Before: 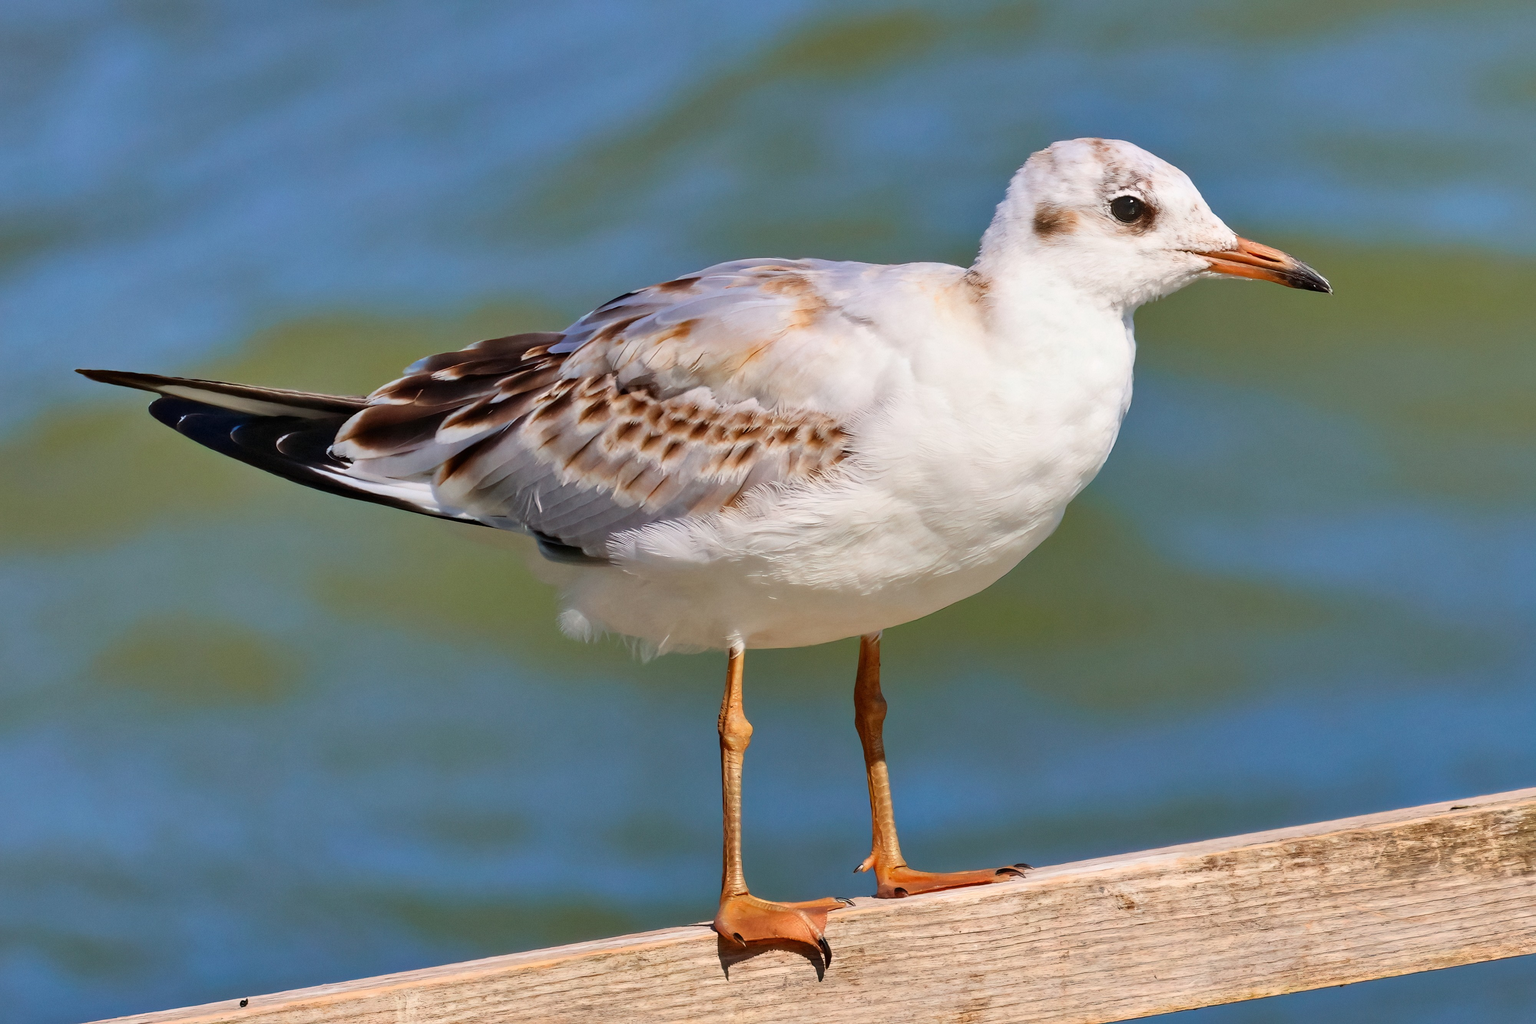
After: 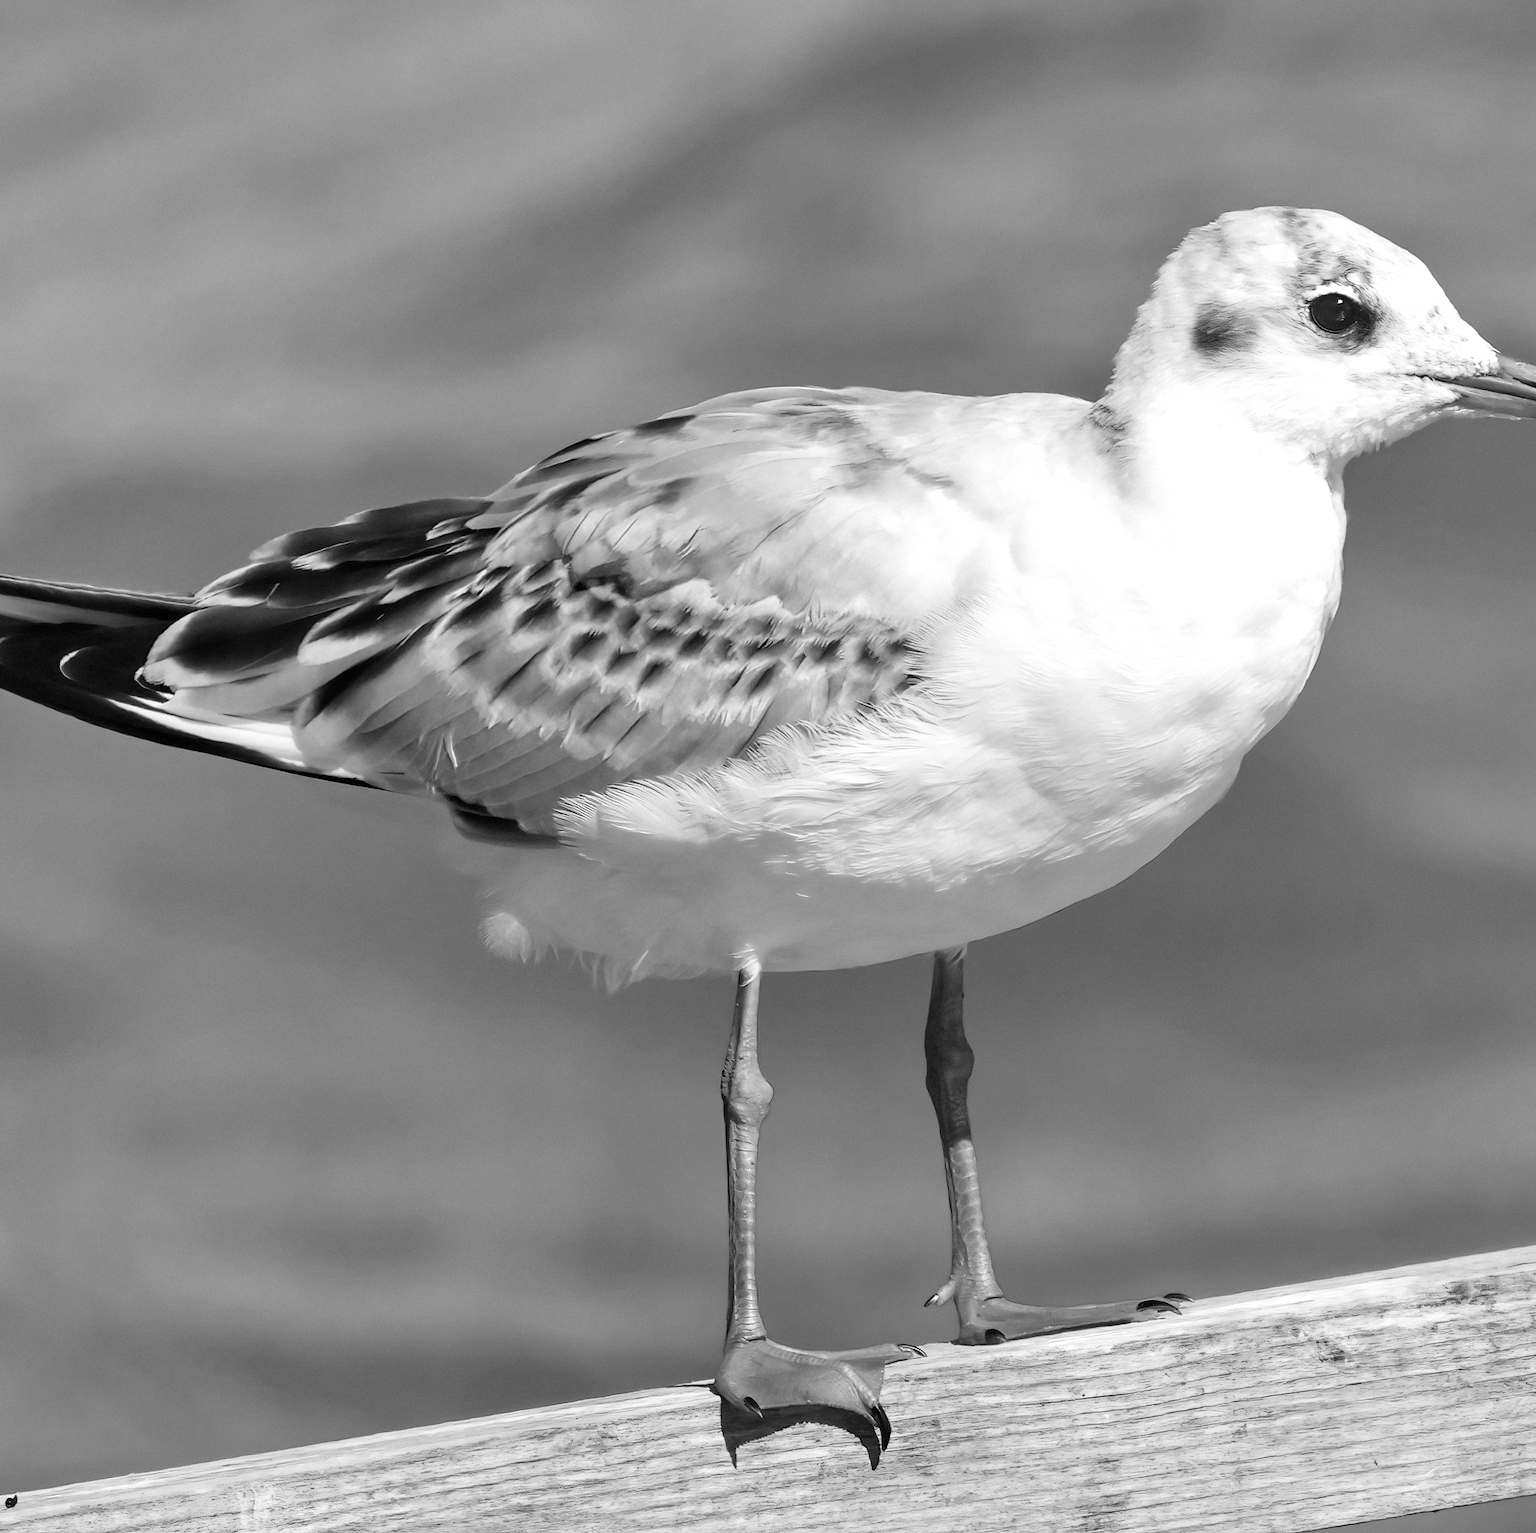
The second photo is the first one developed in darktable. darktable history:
exposure: black level correction 0, exposure 0.694 EV, compensate exposure bias true, compensate highlight preservation false
color calibration: output gray [0.22, 0.42, 0.37, 0], illuminant as shot in camera, x 0.358, y 0.373, temperature 4628.91 K
crop: left 15.419%, right 17.762%
